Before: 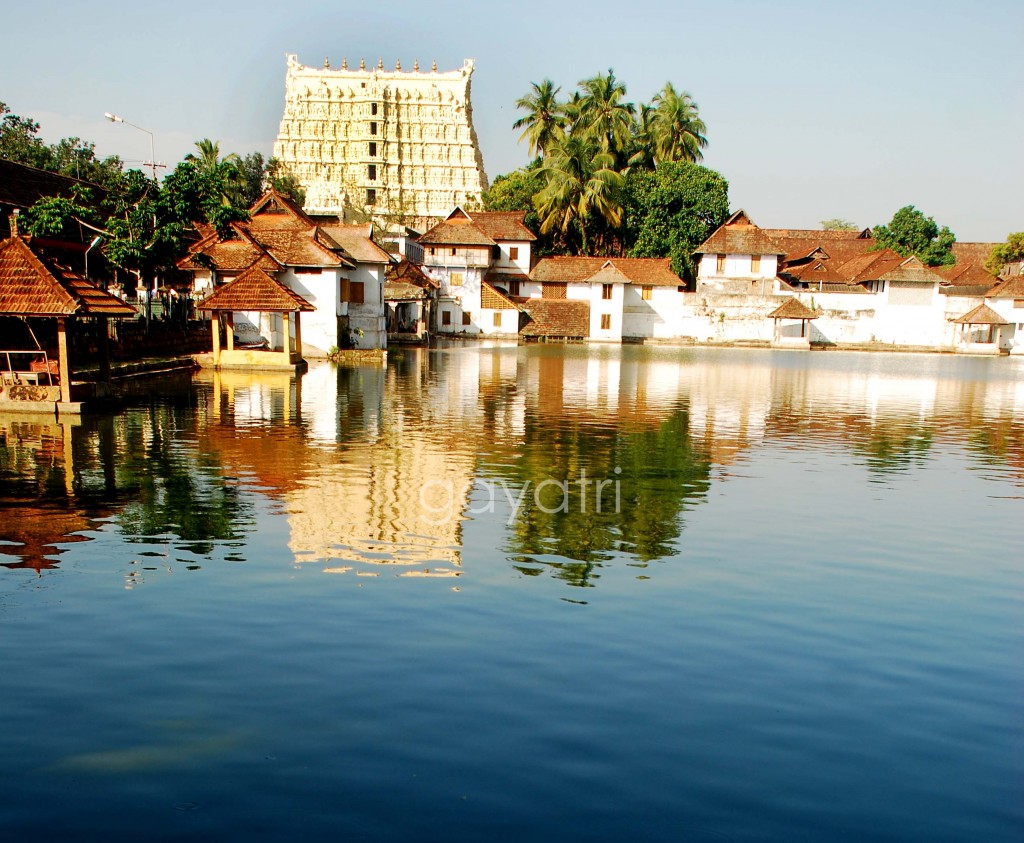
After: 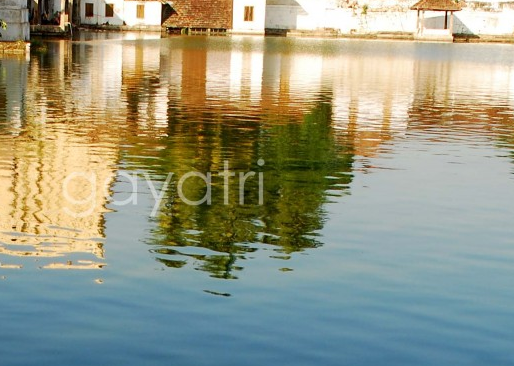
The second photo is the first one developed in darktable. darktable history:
crop: left 34.868%, top 36.586%, right 14.93%, bottom 19.944%
